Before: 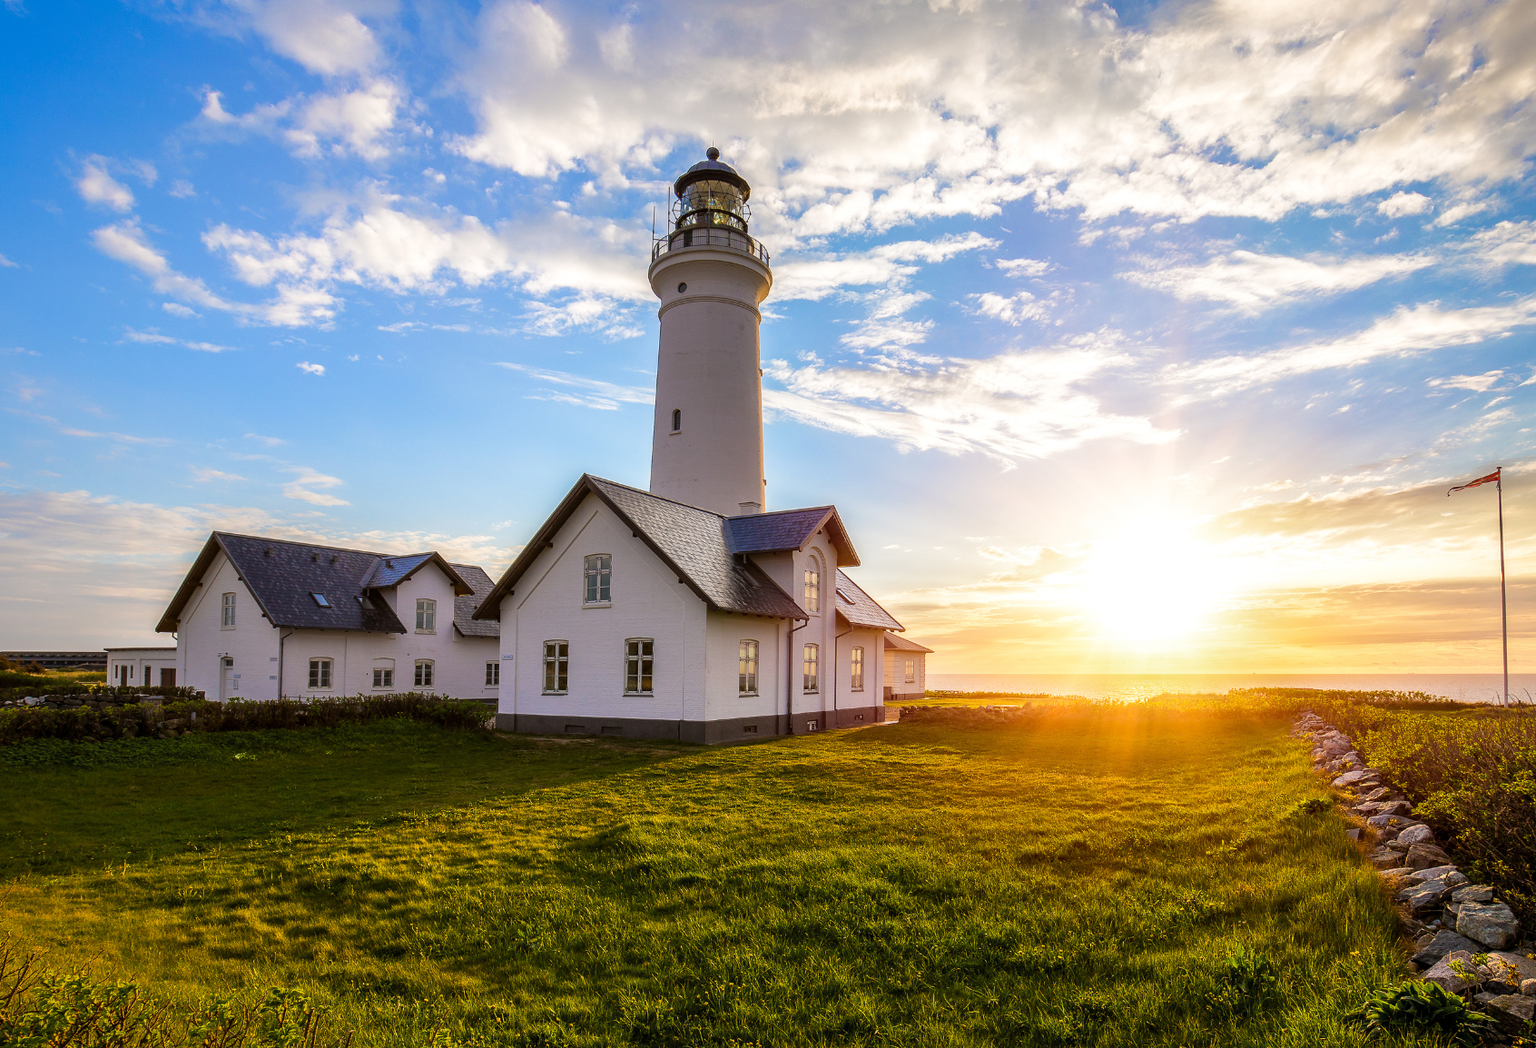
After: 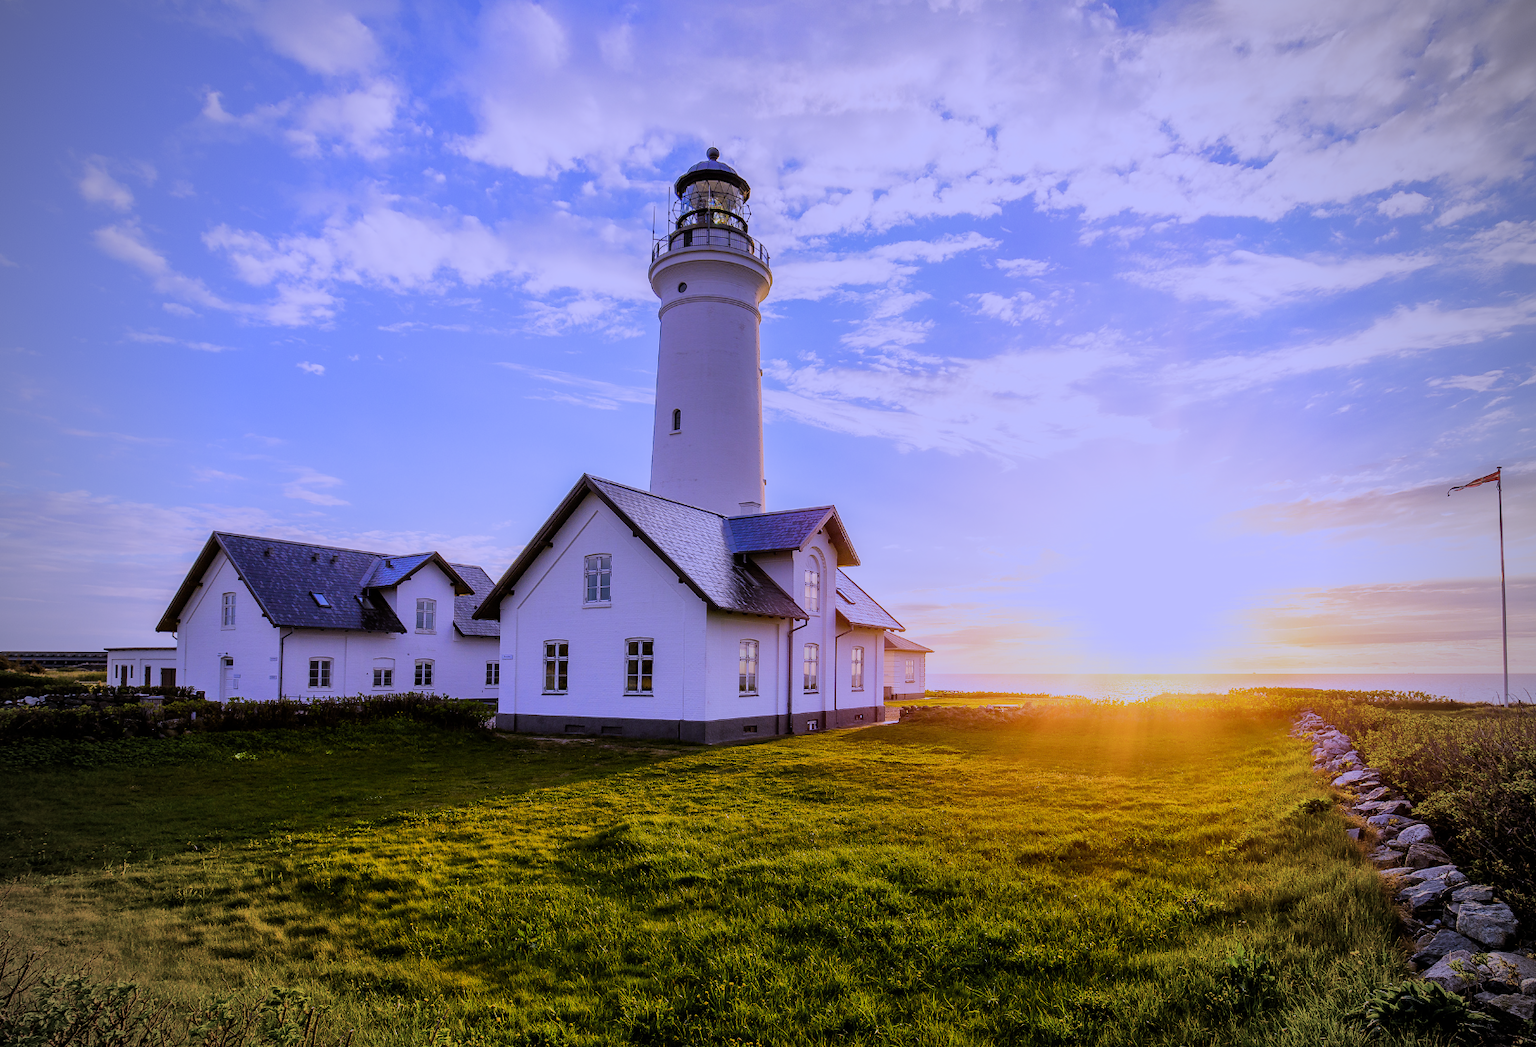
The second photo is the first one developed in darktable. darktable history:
white balance: red 0.98, blue 1.61
vignetting: fall-off start 71.74%
filmic rgb: black relative exposure -7.65 EV, white relative exposure 4.56 EV, hardness 3.61
